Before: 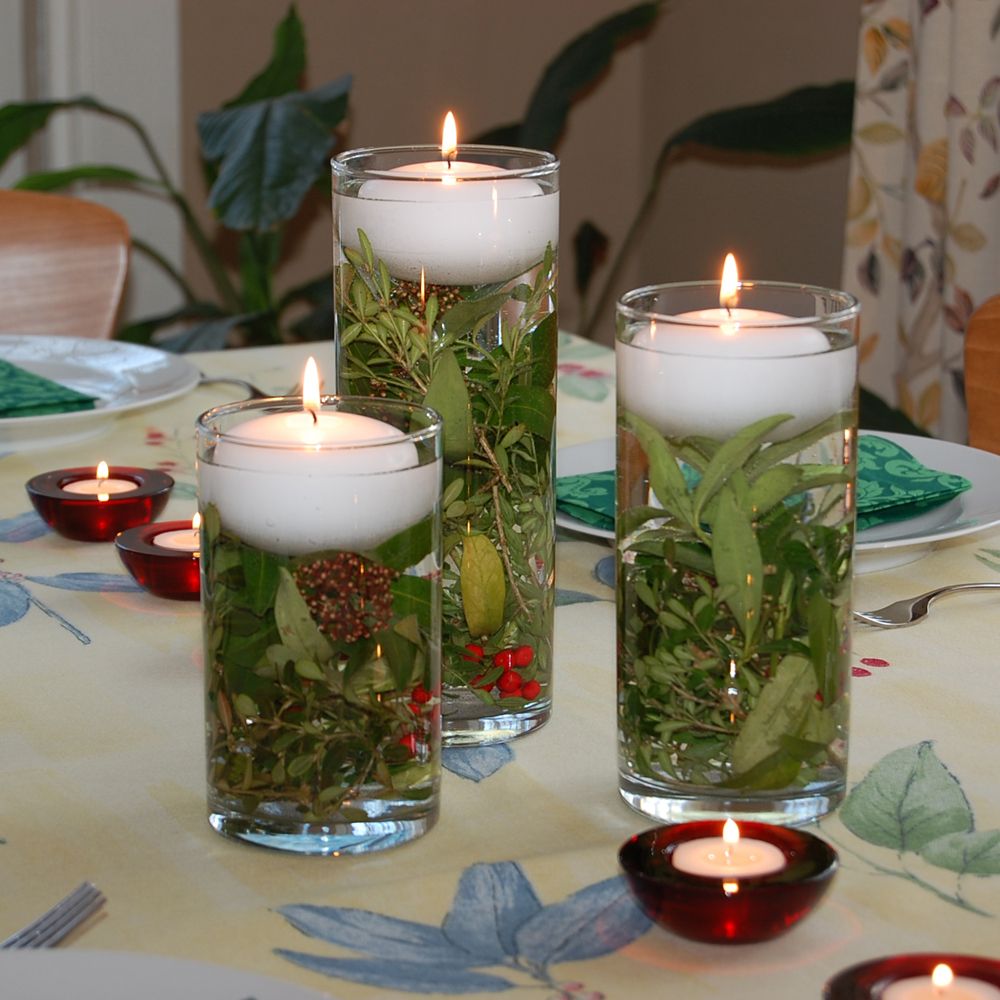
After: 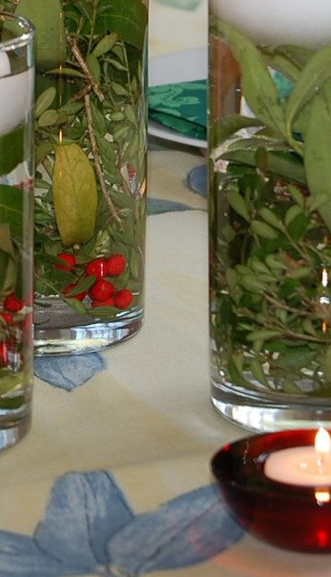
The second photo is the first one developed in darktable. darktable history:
crop: left 40.878%, top 39.176%, right 25.993%, bottom 3.081%
exposure: compensate highlight preservation false
